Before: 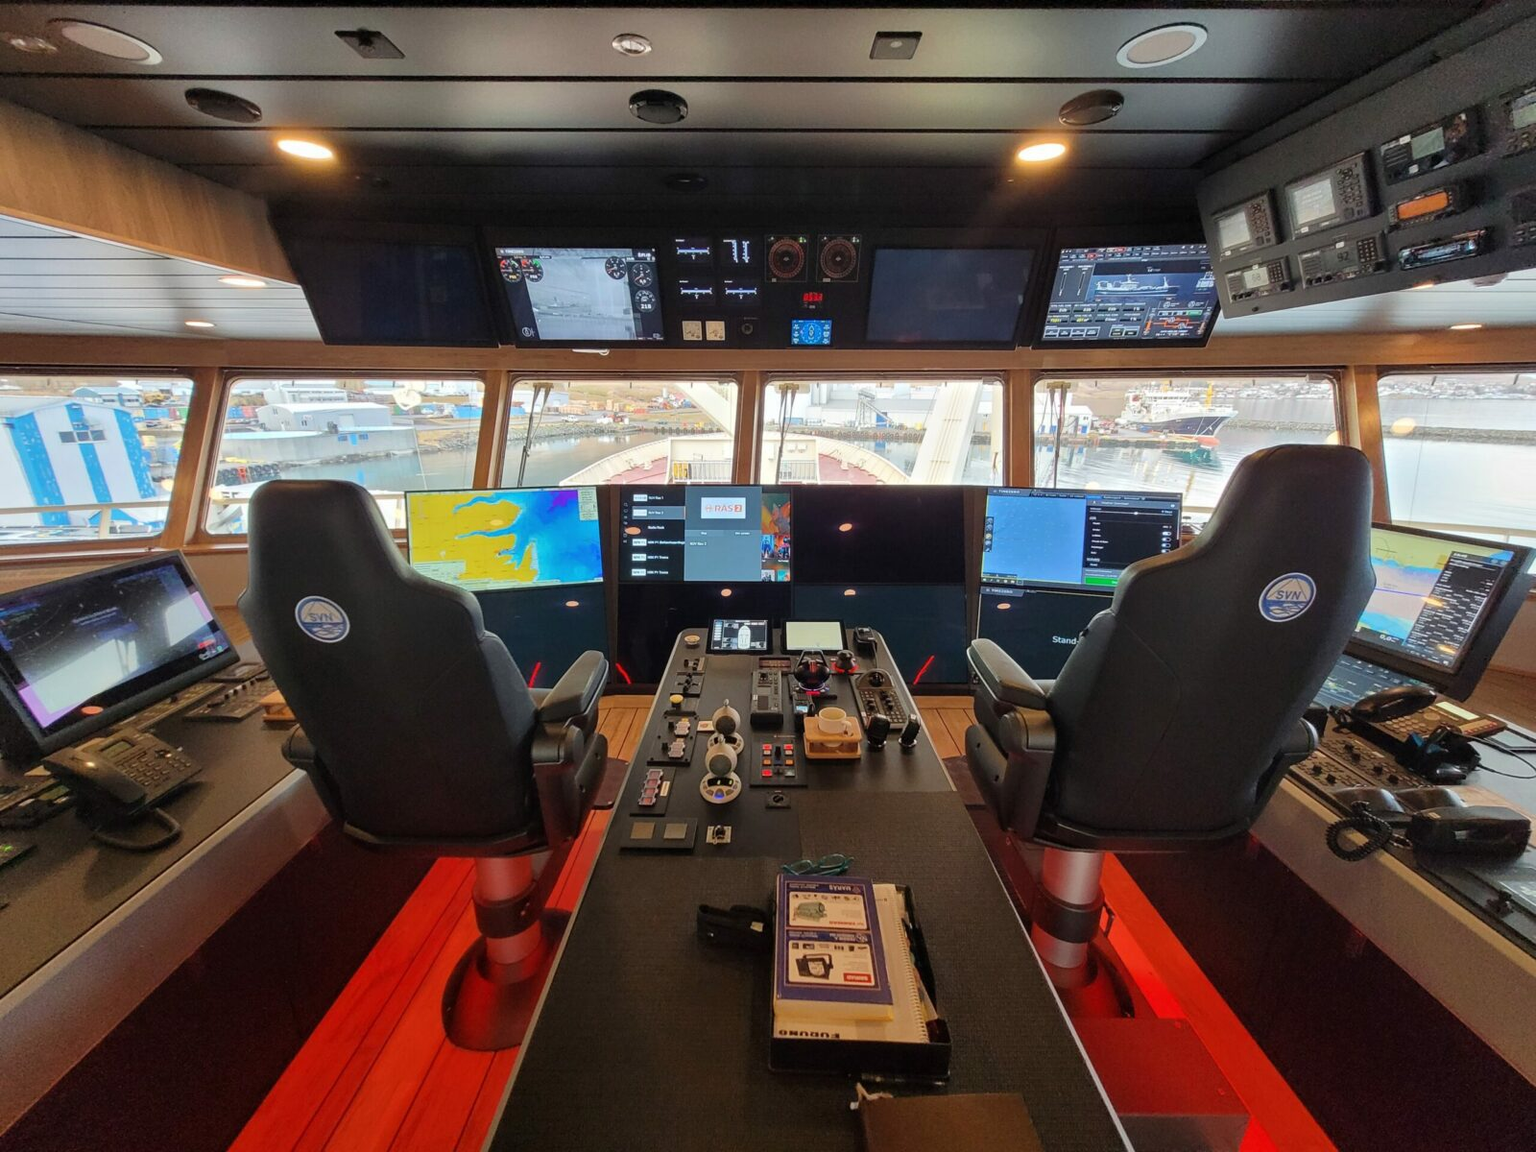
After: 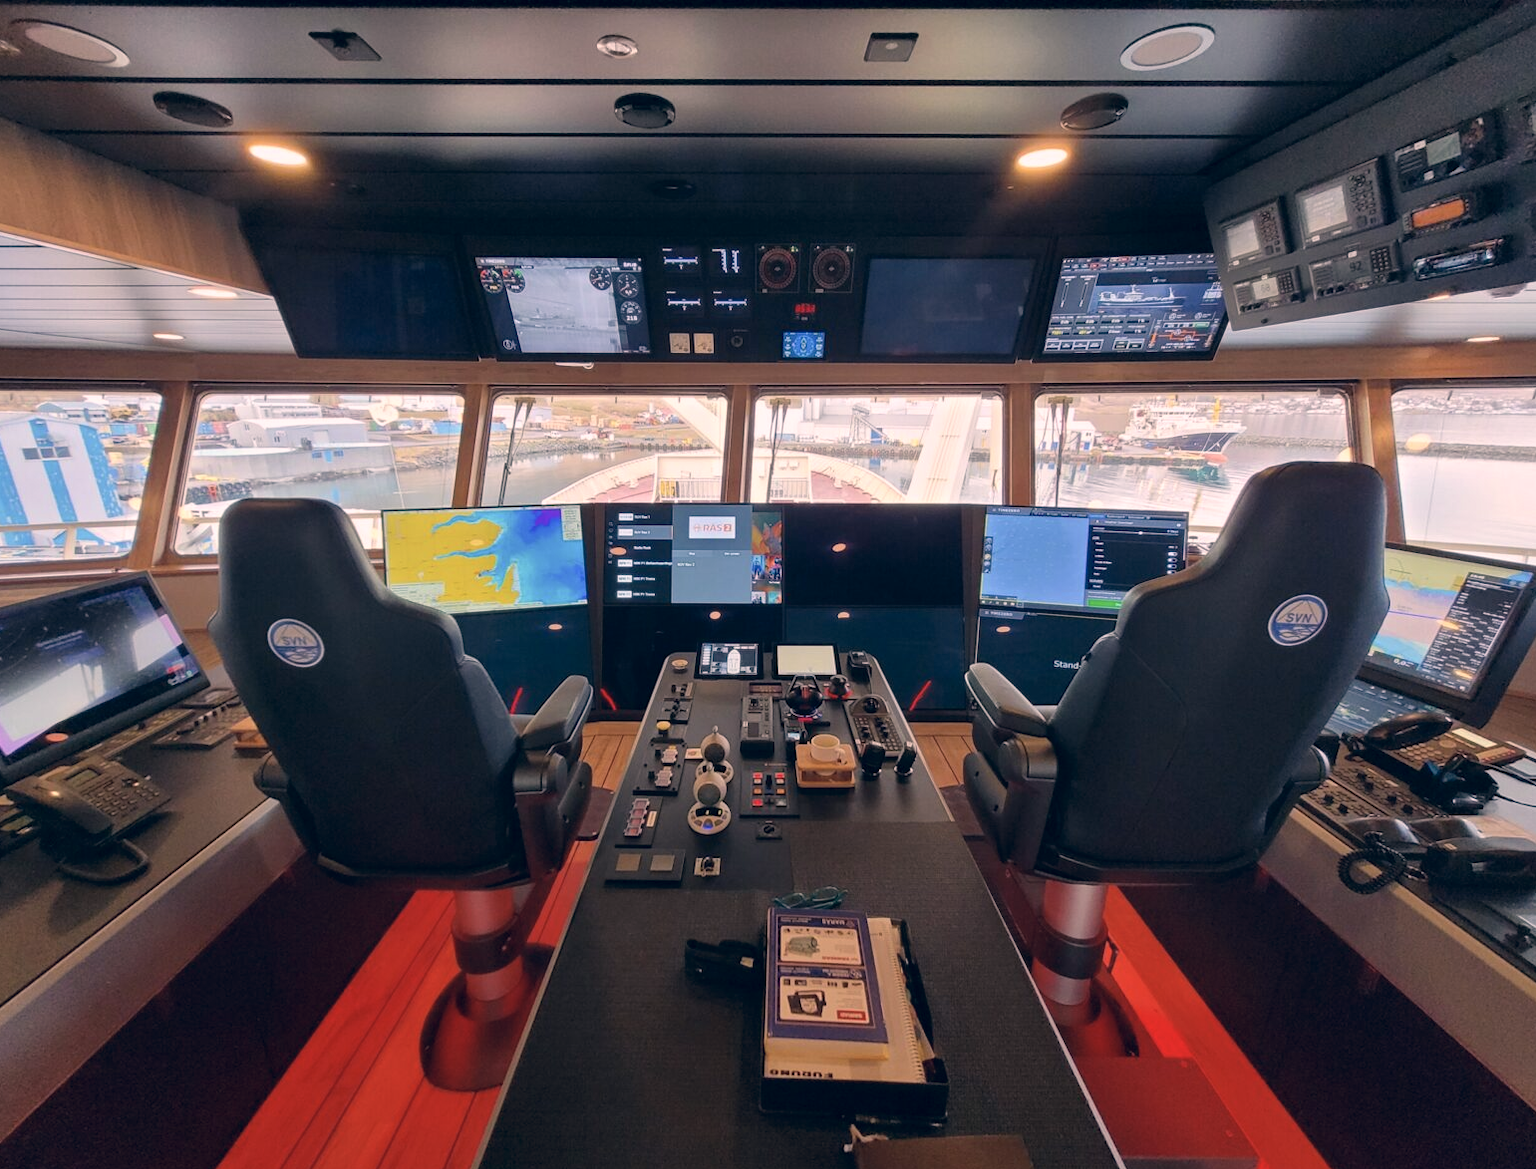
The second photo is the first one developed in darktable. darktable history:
crop and rotate: left 2.536%, right 1.107%, bottom 2.246%
color correction: highlights a* 14.46, highlights b* 5.85, shadows a* -5.53, shadows b* -15.24, saturation 0.85
